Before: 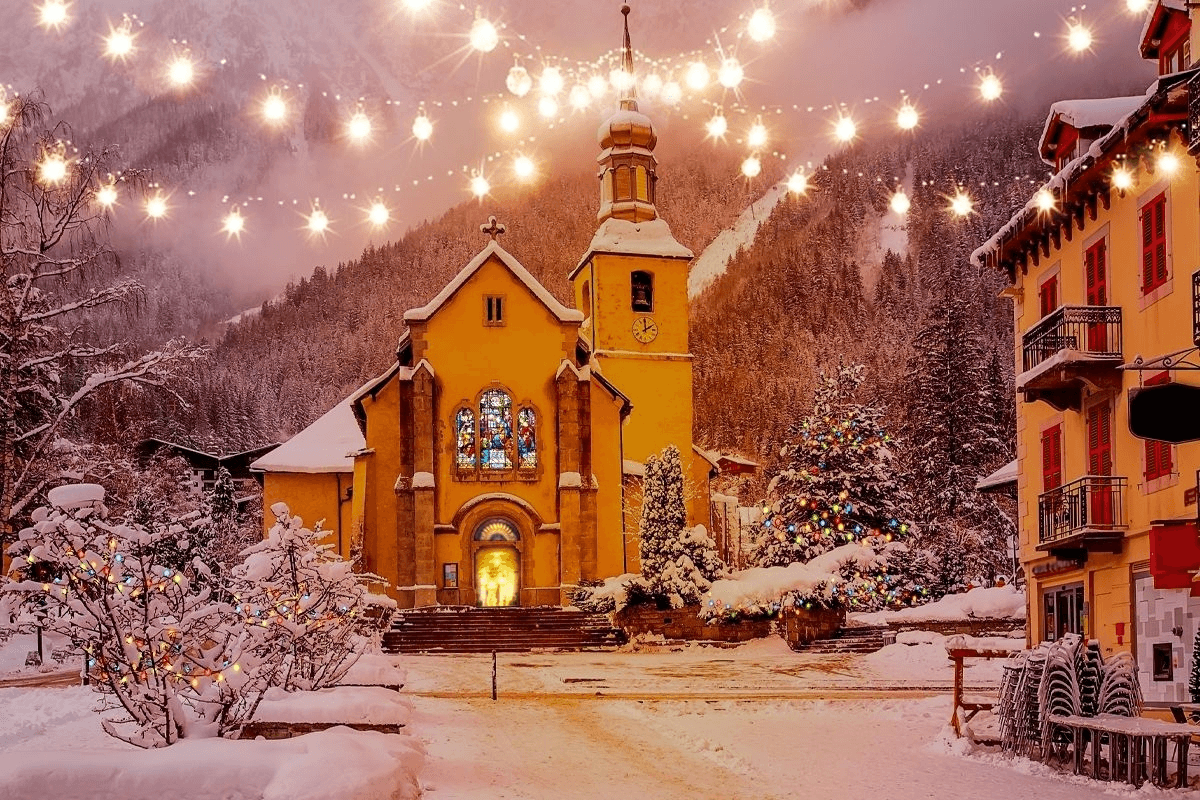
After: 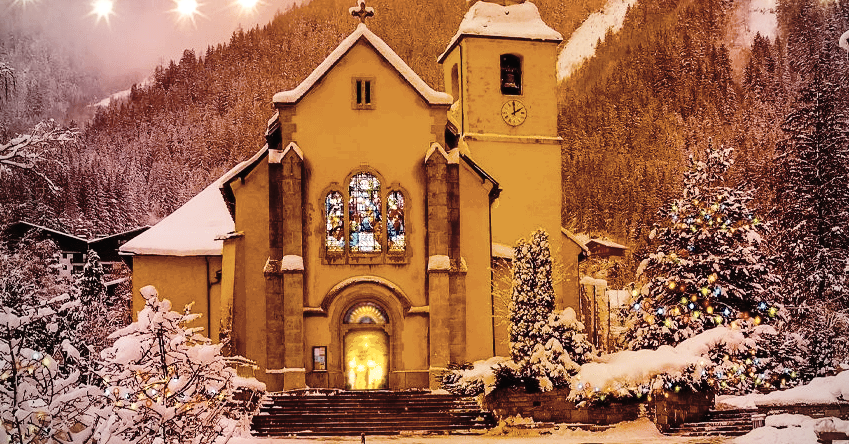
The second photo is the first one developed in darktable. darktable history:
crop: left 10.93%, top 27.137%, right 18.259%, bottom 17.293%
exposure: exposure 0.665 EV, compensate highlight preservation false
levels: white 99.94%
tone curve: curves: ch0 [(0, 0.013) (0.137, 0.121) (0.326, 0.386) (0.489, 0.573) (0.663, 0.749) (0.854, 0.897) (1, 0.974)]; ch1 [(0, 0) (0.366, 0.367) (0.475, 0.453) (0.494, 0.493) (0.504, 0.497) (0.544, 0.579) (0.562, 0.619) (0.622, 0.694) (1, 1)]; ch2 [(0, 0) (0.333, 0.346) (0.375, 0.375) (0.424, 0.43) (0.476, 0.492) (0.502, 0.503) (0.533, 0.541) (0.572, 0.615) (0.605, 0.656) (0.641, 0.709) (1, 1)], preserve colors none
color balance rgb: highlights gain › chroma 3.062%, highlights gain › hue 54.45°, perceptual saturation grading › global saturation 30.362%, saturation formula JzAzBz (2021)
vignetting: fall-off radius 60.97%, brightness -0.442, saturation -0.687, center (0.036, -0.094)
color zones: curves: ch1 [(0, 0.292) (0.001, 0.292) (0.2, 0.264) (0.4, 0.248) (0.6, 0.248) (0.8, 0.264) (0.999, 0.292) (1, 0.292)]
